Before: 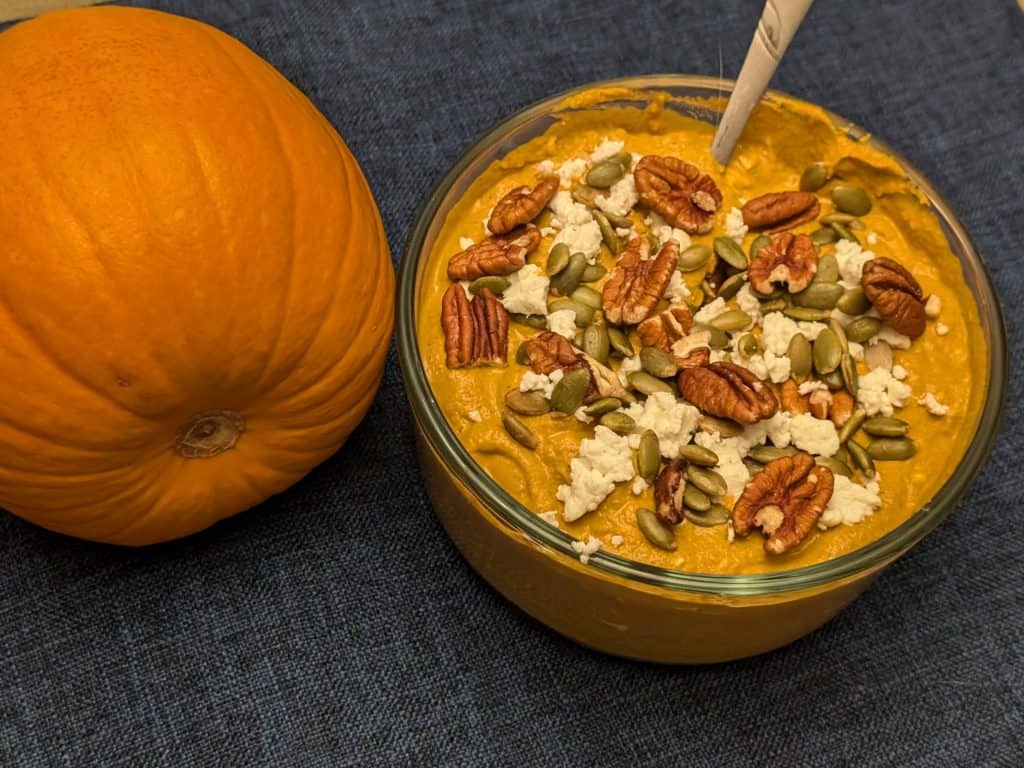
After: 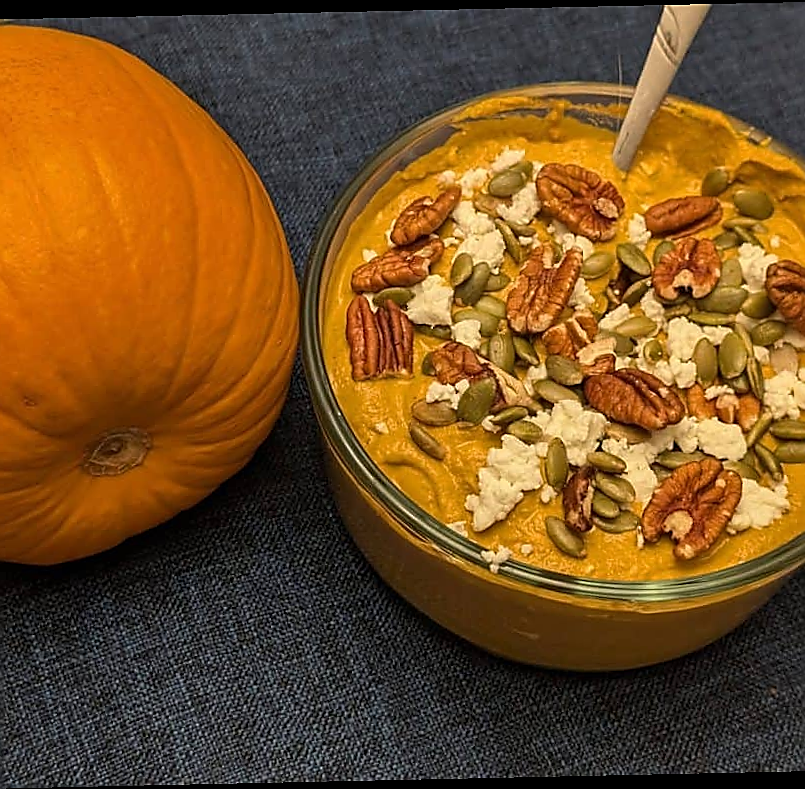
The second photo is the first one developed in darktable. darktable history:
rotate and perspective: rotation -1.24°, automatic cropping off
sharpen: radius 1.4, amount 1.25, threshold 0.7
crop: left 9.88%, right 12.664%
